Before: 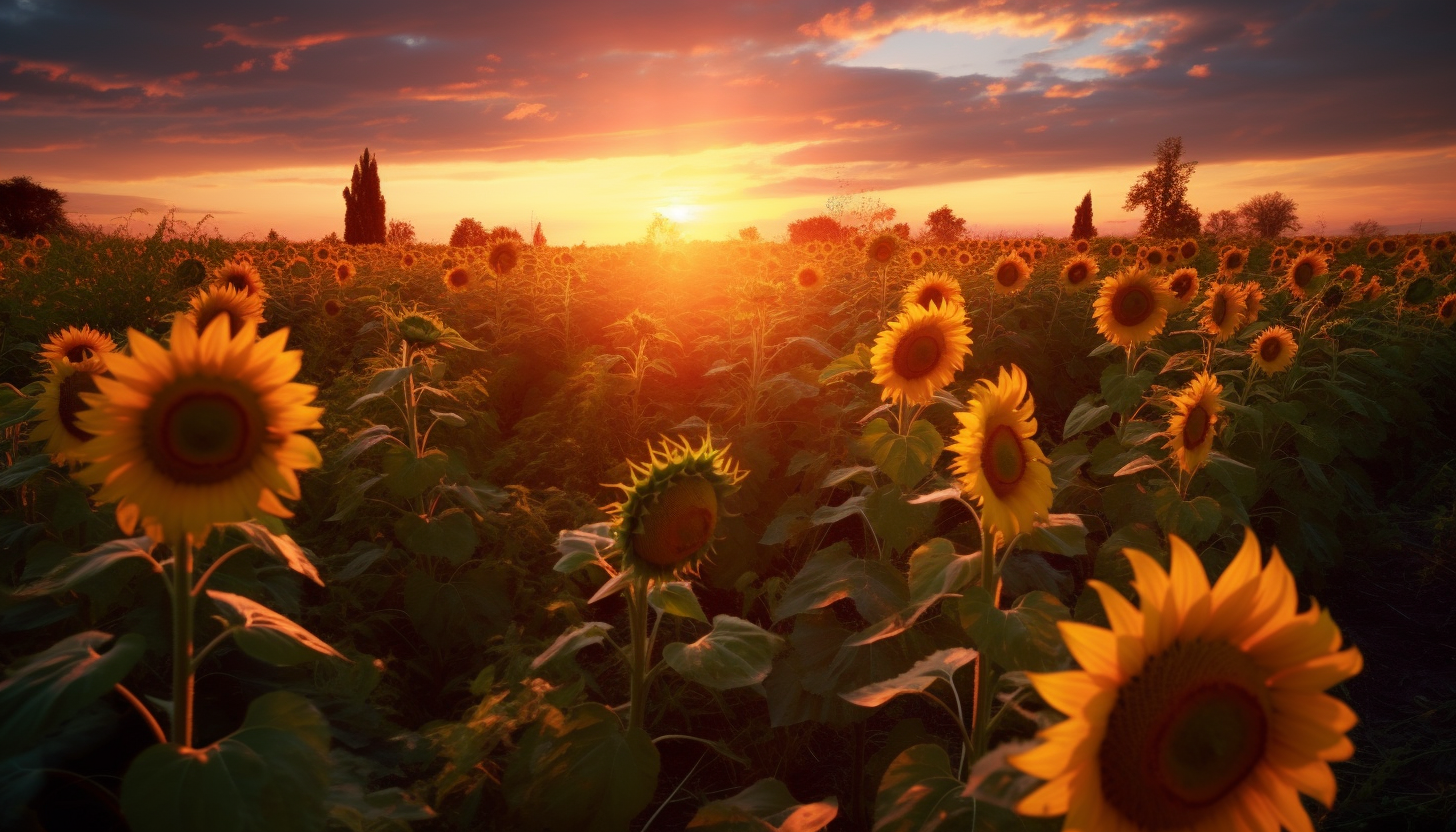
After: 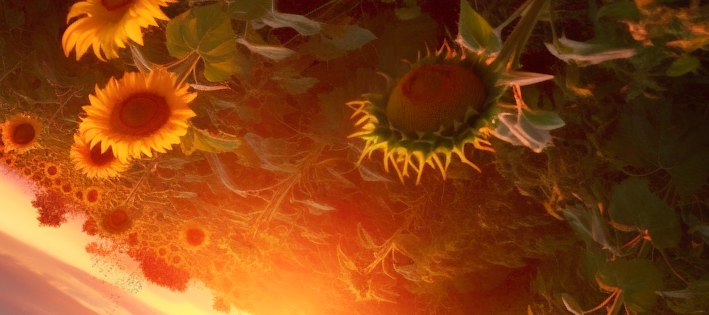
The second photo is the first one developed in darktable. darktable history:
crop and rotate: angle 148.13°, left 9.153%, top 15.634%, right 4.489%, bottom 17.097%
levels: levels [0, 0.478, 1]
